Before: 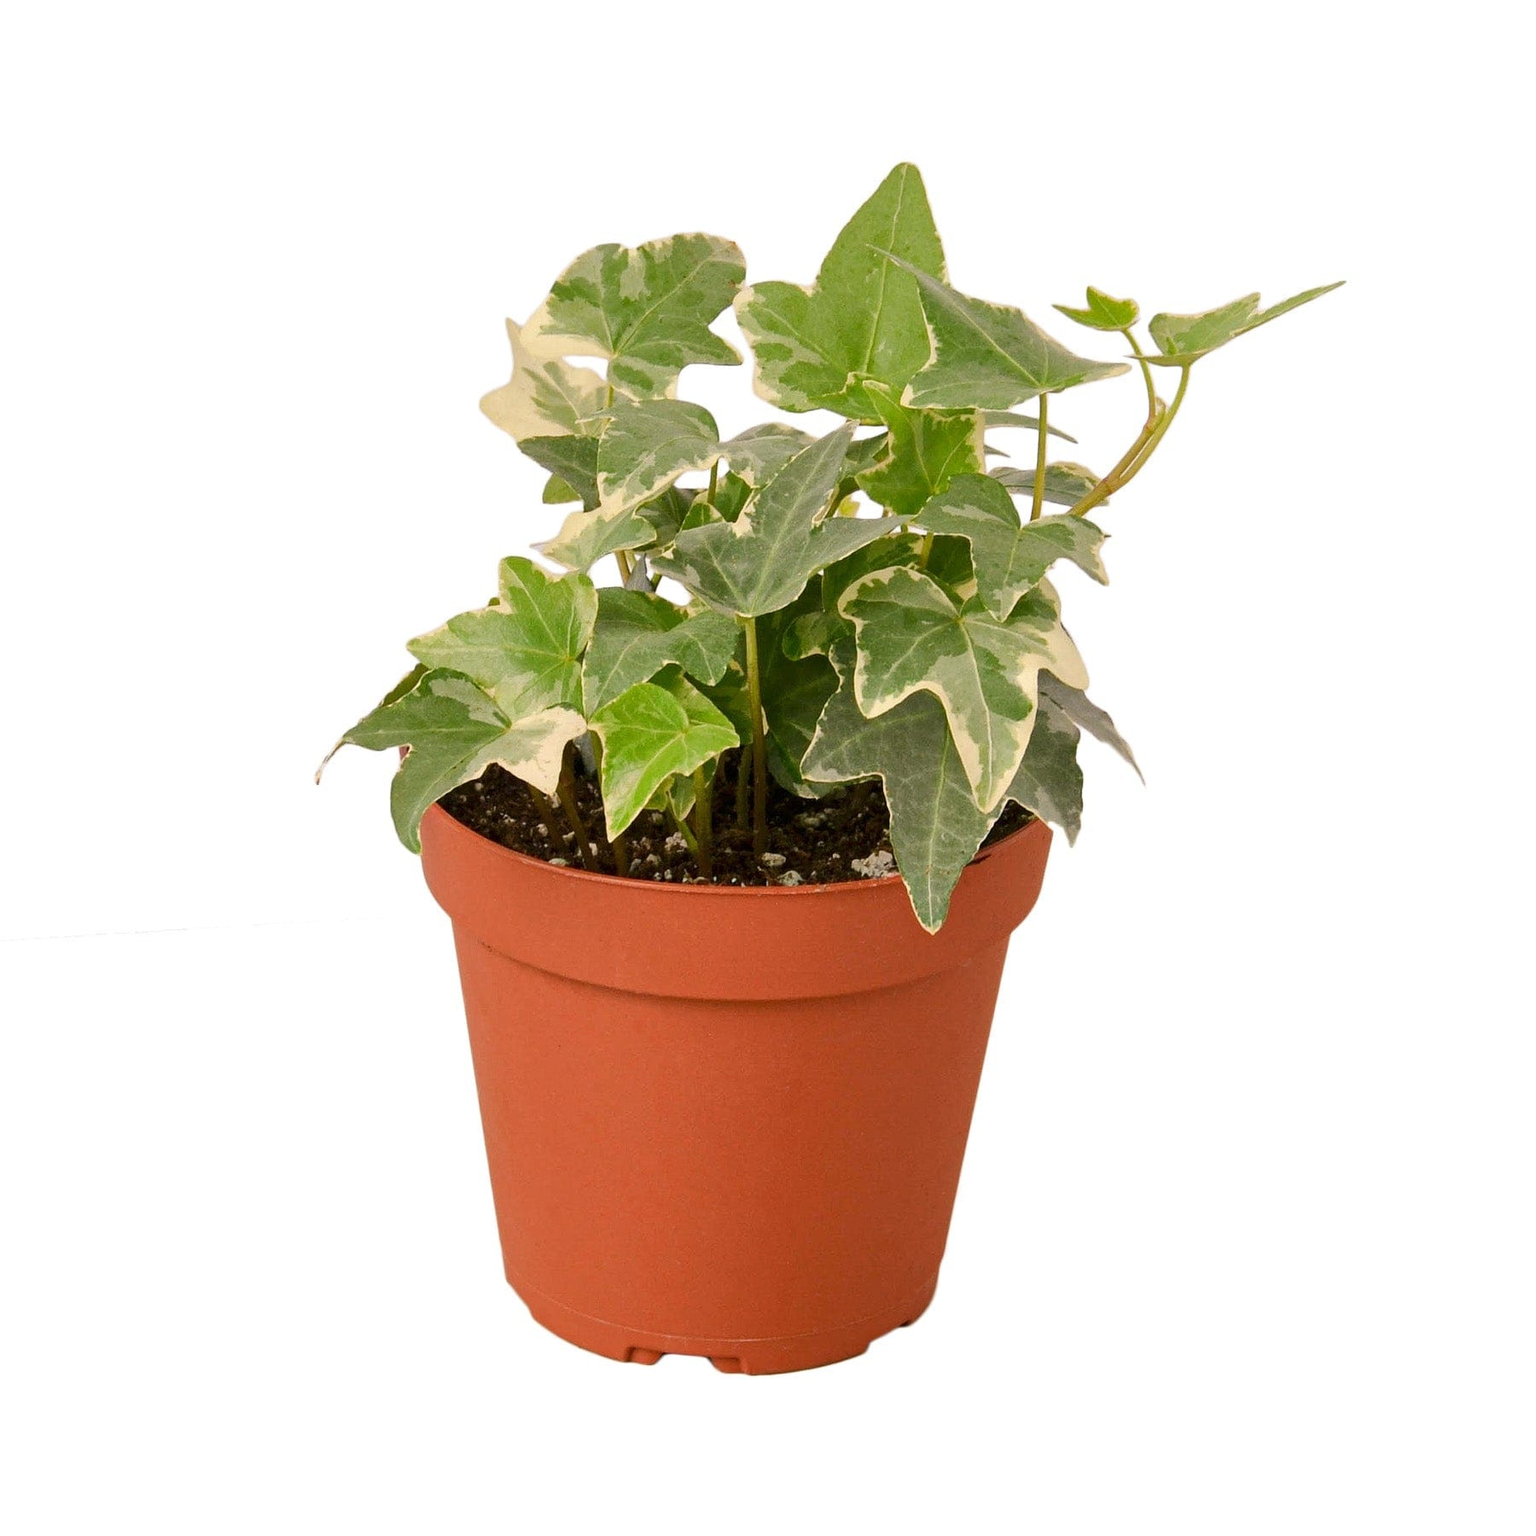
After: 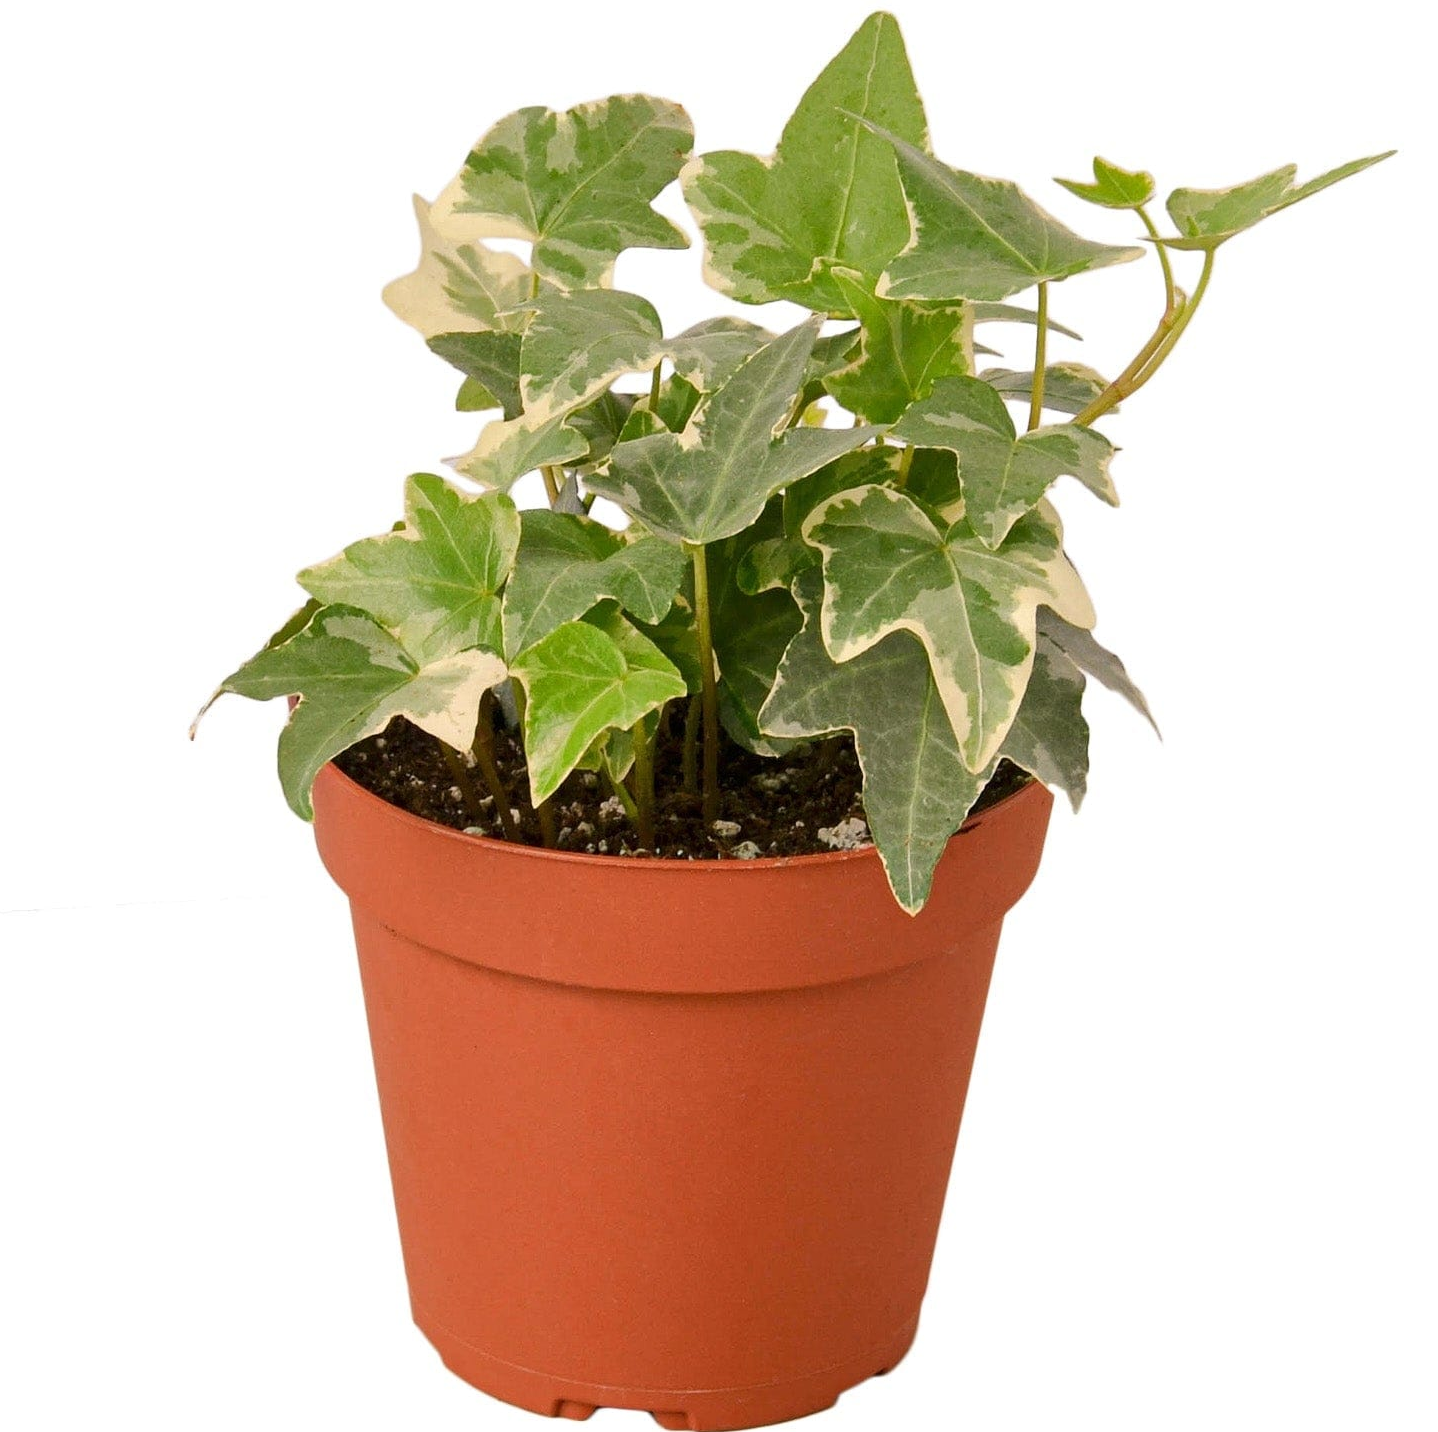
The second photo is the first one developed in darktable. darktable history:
crop and rotate: left 10.036%, top 9.966%, right 10.042%, bottom 10.436%
